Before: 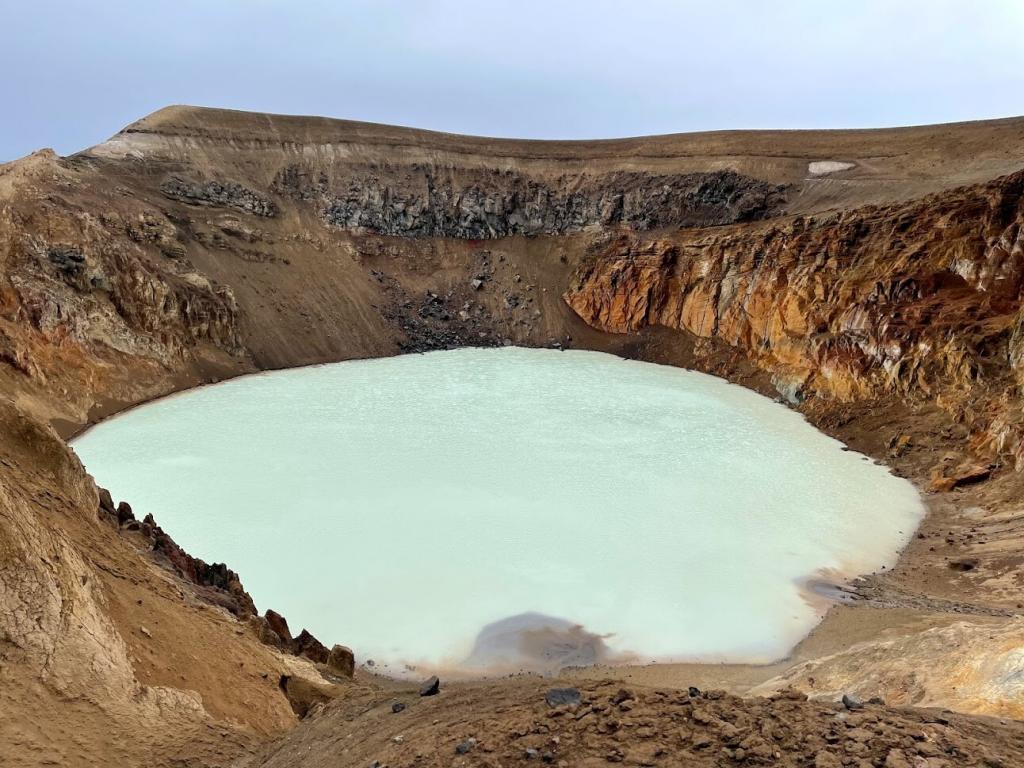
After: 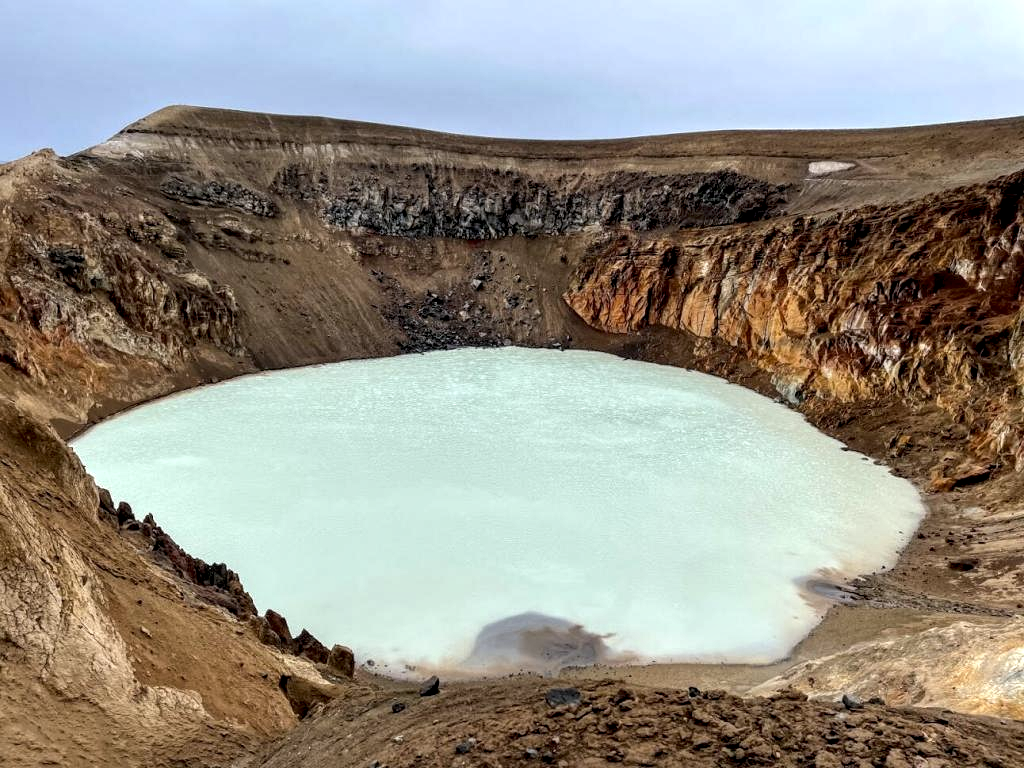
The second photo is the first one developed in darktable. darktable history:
white balance: red 0.988, blue 1.017
local contrast: highlights 60%, shadows 60%, detail 160%
